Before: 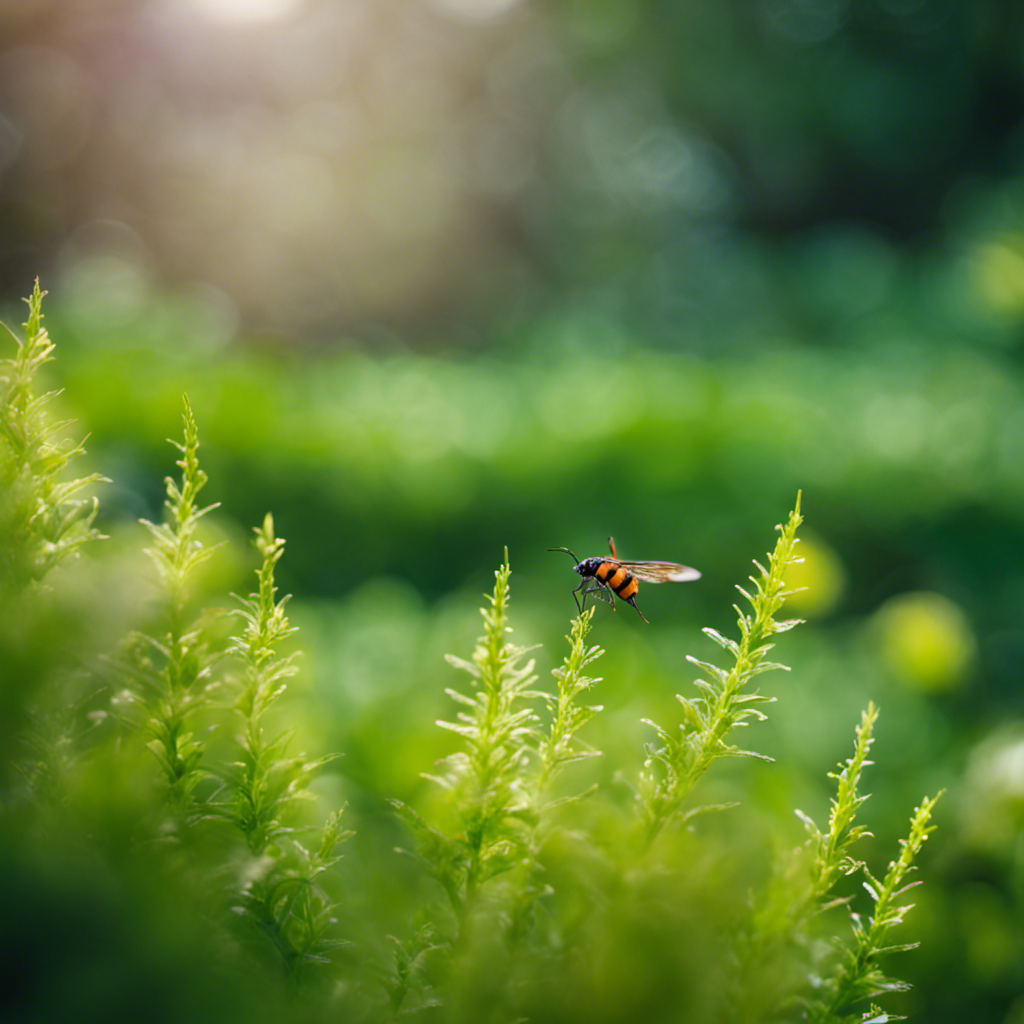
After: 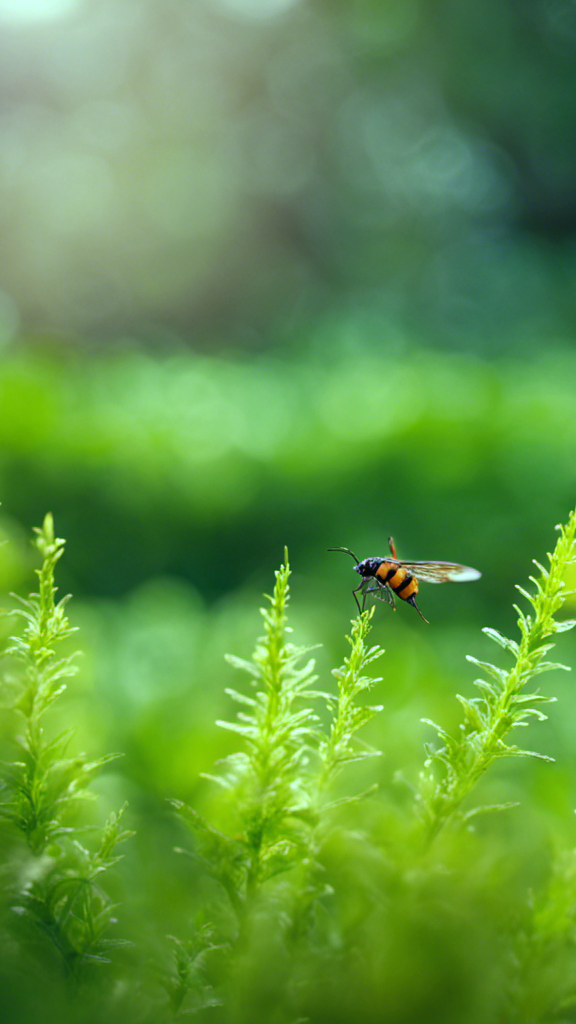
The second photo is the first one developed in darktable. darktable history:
crop: left 21.496%, right 22.254%
color balance: mode lift, gamma, gain (sRGB), lift [0.997, 0.979, 1.021, 1.011], gamma [1, 1.084, 0.916, 0.998], gain [1, 0.87, 1.13, 1.101], contrast 4.55%, contrast fulcrum 38.24%, output saturation 104.09%
